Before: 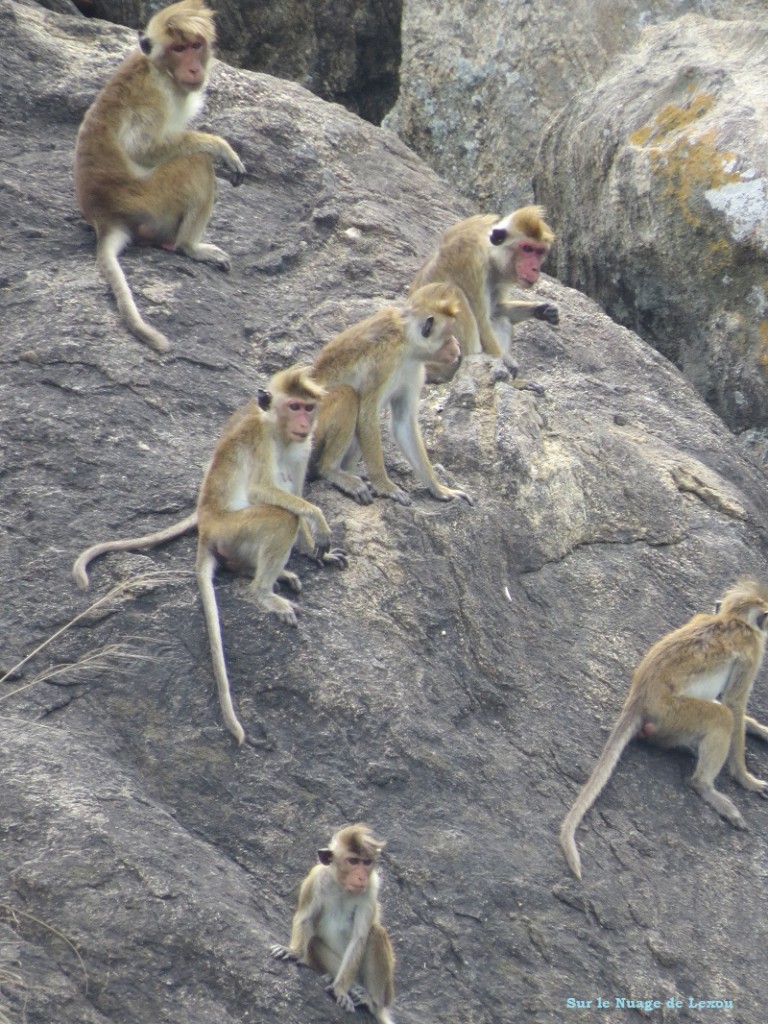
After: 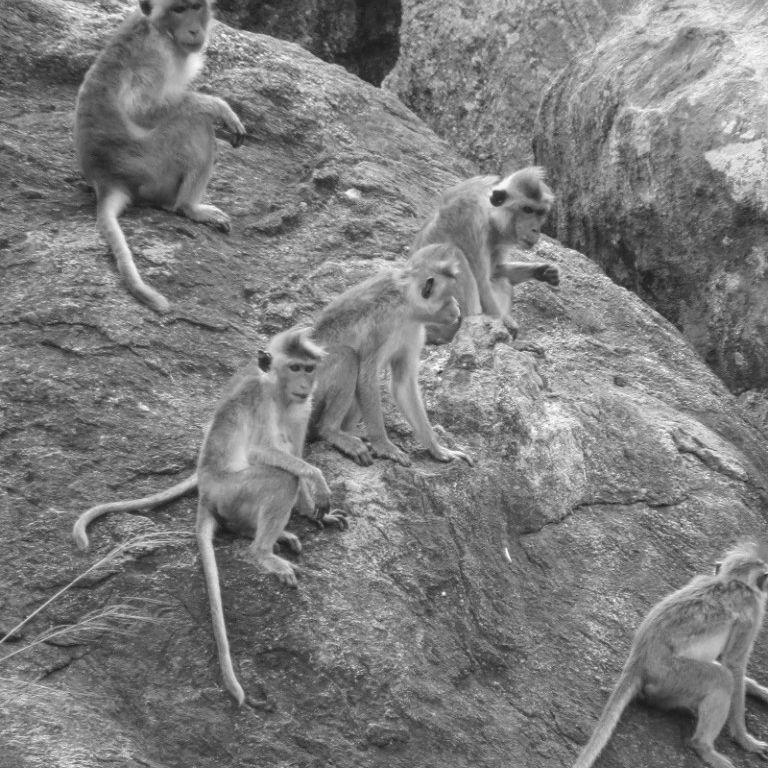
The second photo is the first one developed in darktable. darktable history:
monochrome: a -92.57, b 58.91
crop: top 3.857%, bottom 21.132%
local contrast: on, module defaults
